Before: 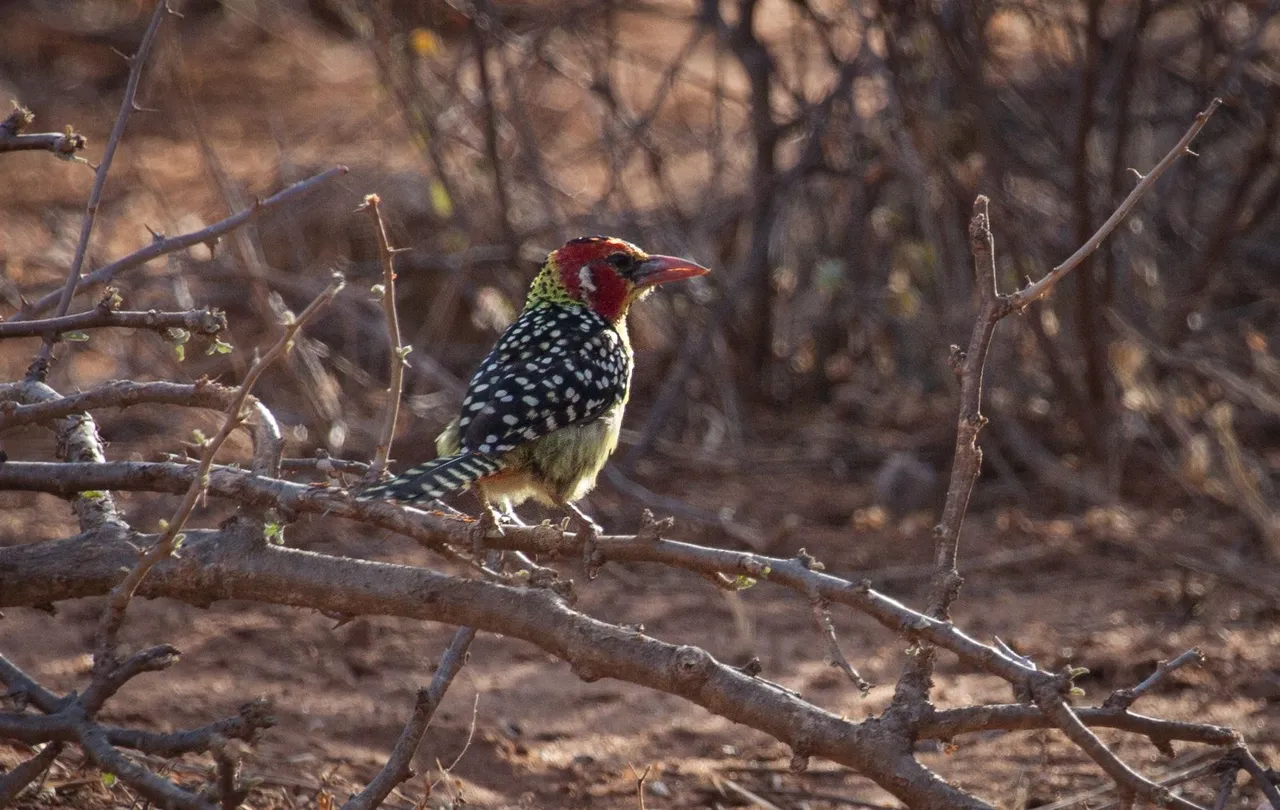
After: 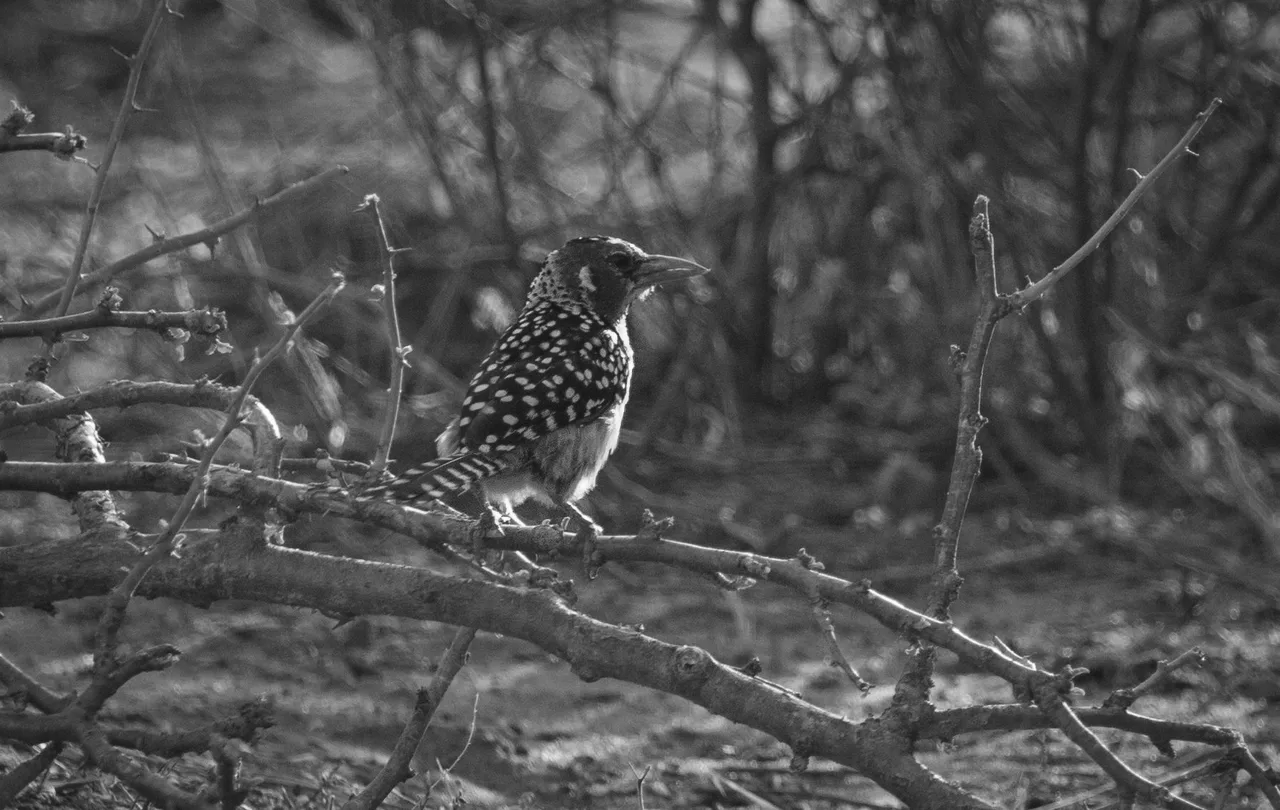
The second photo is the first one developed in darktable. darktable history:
color balance rgb: global offset › luminance 0.498%, global offset › hue 171.27°, linear chroma grading › global chroma 15.44%, perceptual saturation grading › global saturation 24.896%
color calibration: output gray [0.28, 0.41, 0.31, 0], illuminant as shot in camera, x 0.358, y 0.373, temperature 4628.91 K
